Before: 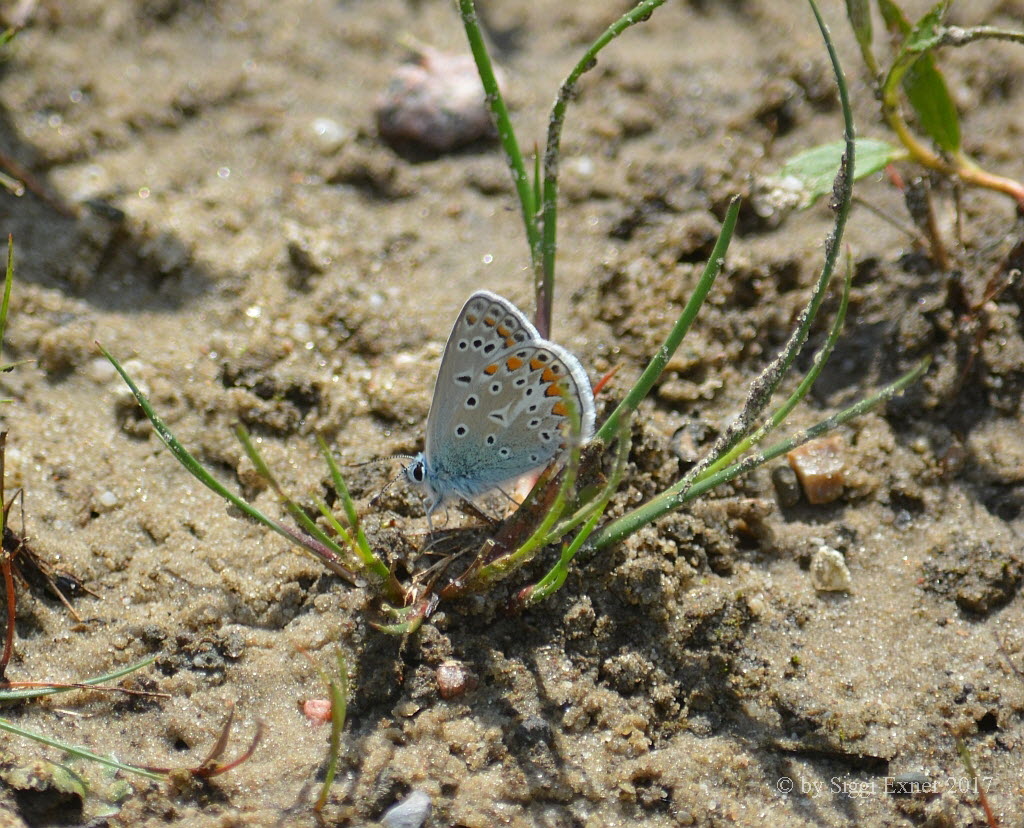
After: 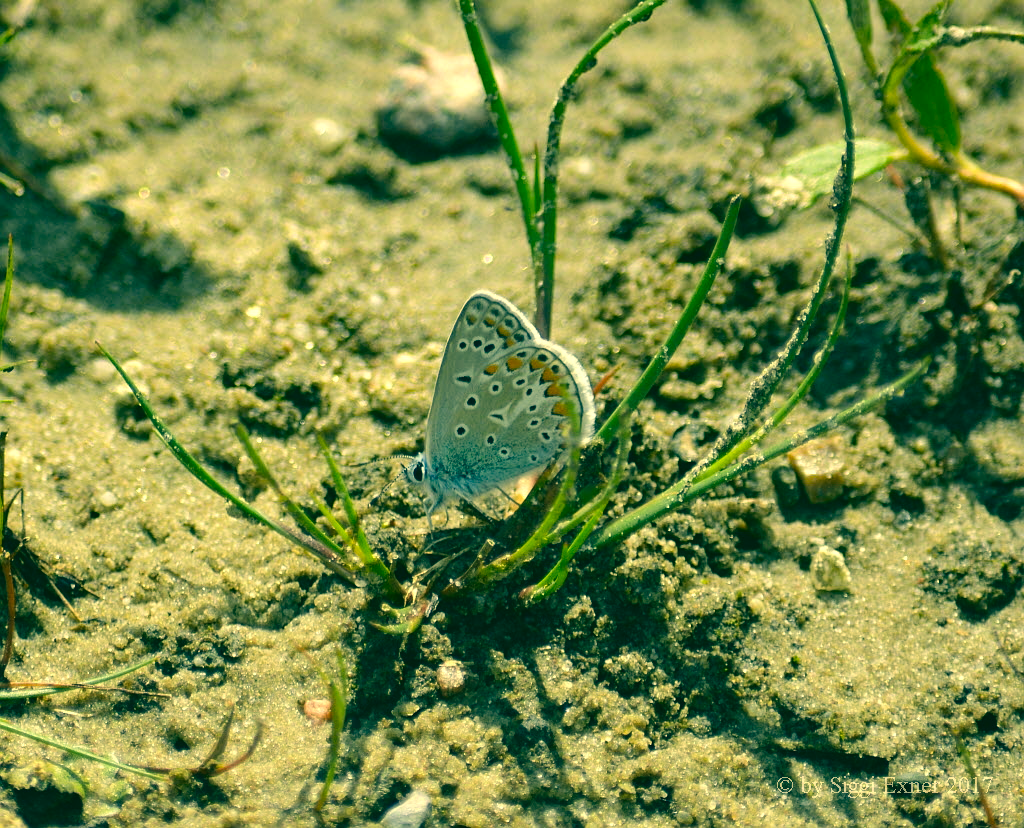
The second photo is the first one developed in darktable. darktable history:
tone equalizer: -8 EV -0.417 EV, -7 EV -0.389 EV, -6 EV -0.333 EV, -5 EV -0.222 EV, -3 EV 0.222 EV, -2 EV 0.333 EV, -1 EV 0.389 EV, +0 EV 0.417 EV, edges refinement/feathering 500, mask exposure compensation -1.57 EV, preserve details no
color correction: highlights a* 1.83, highlights b* 34.02, shadows a* -36.68, shadows b* -5.48
